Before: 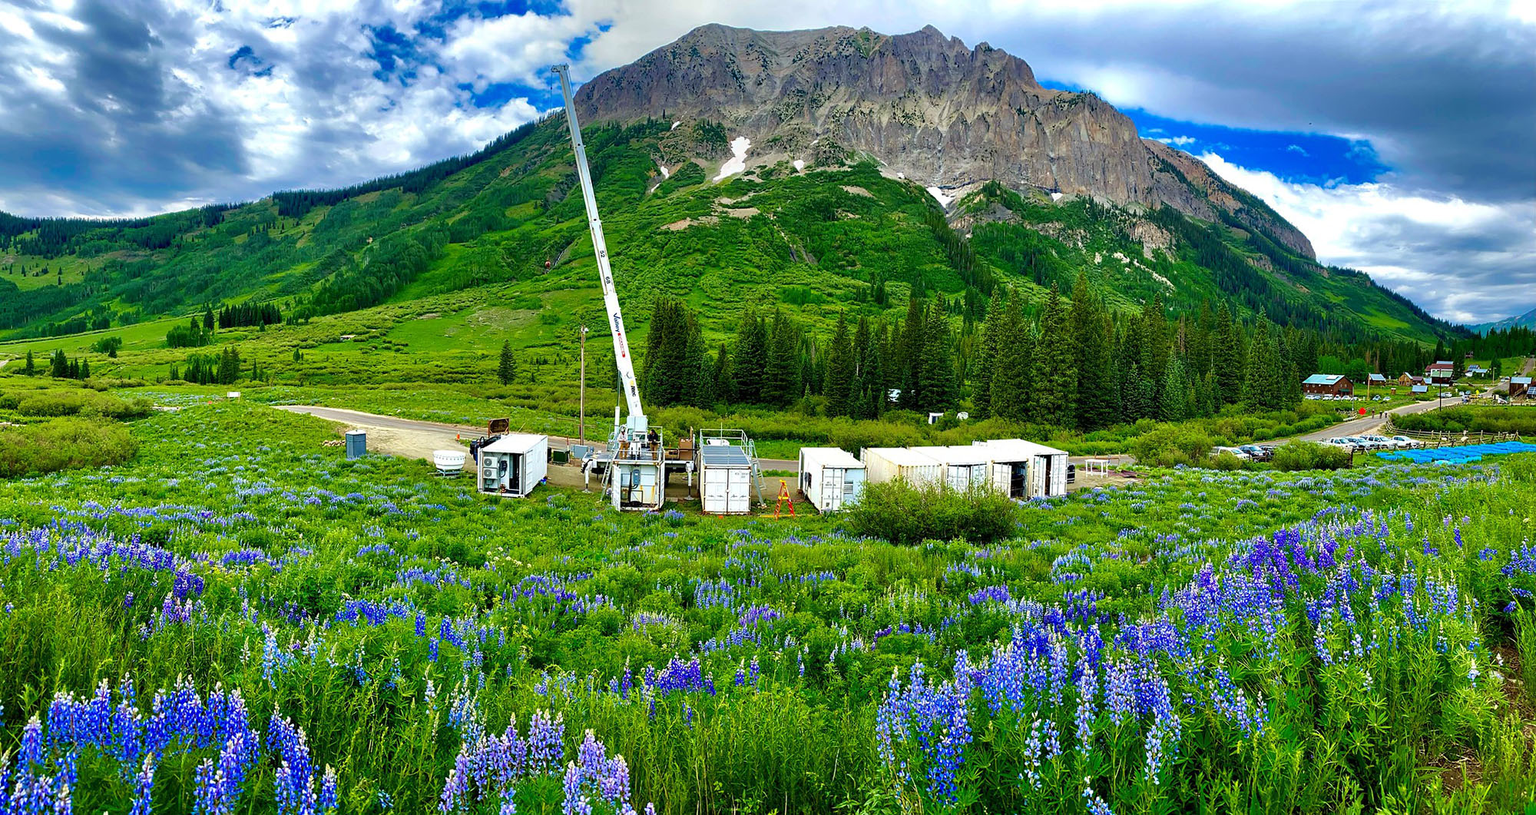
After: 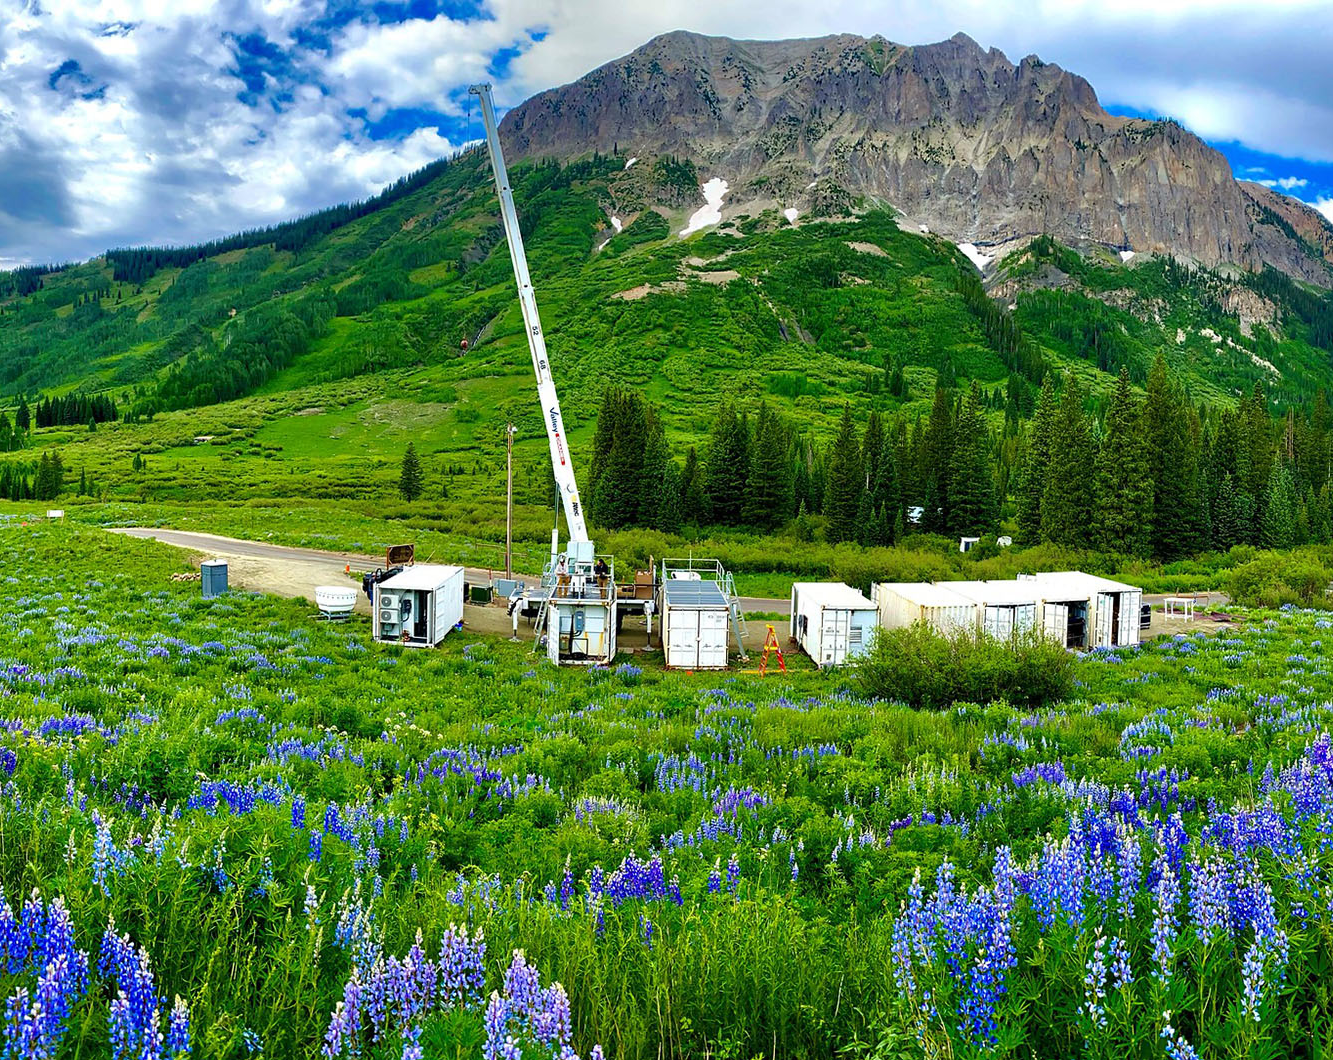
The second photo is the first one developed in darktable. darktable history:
crop and rotate: left 12.495%, right 20.852%
